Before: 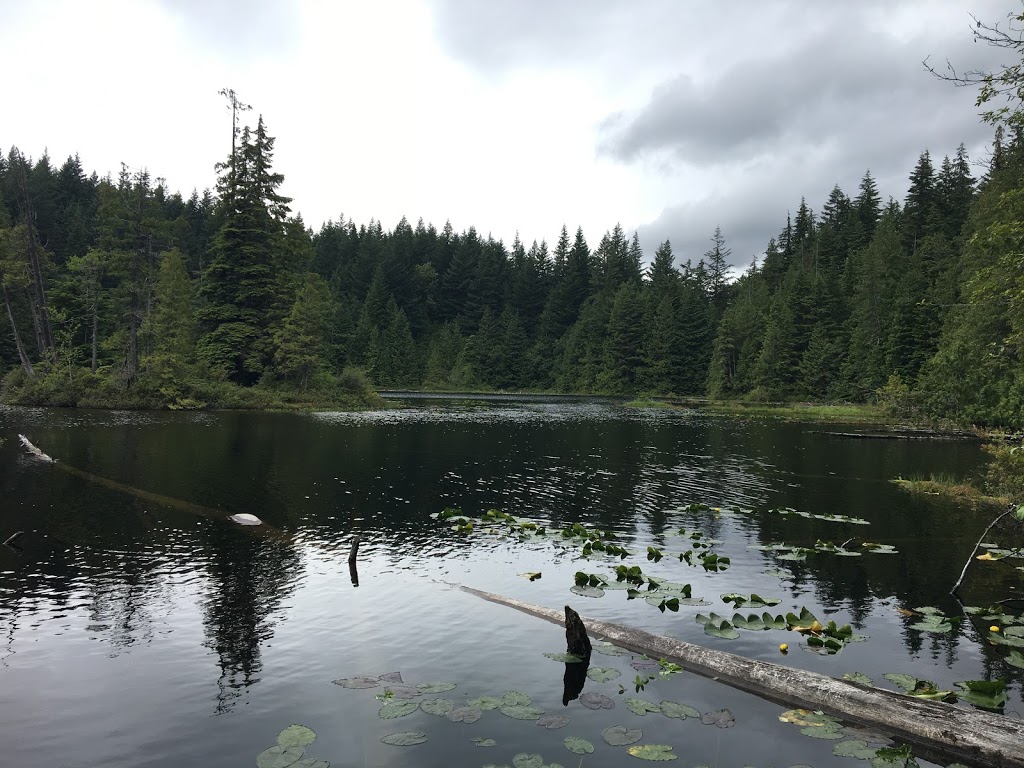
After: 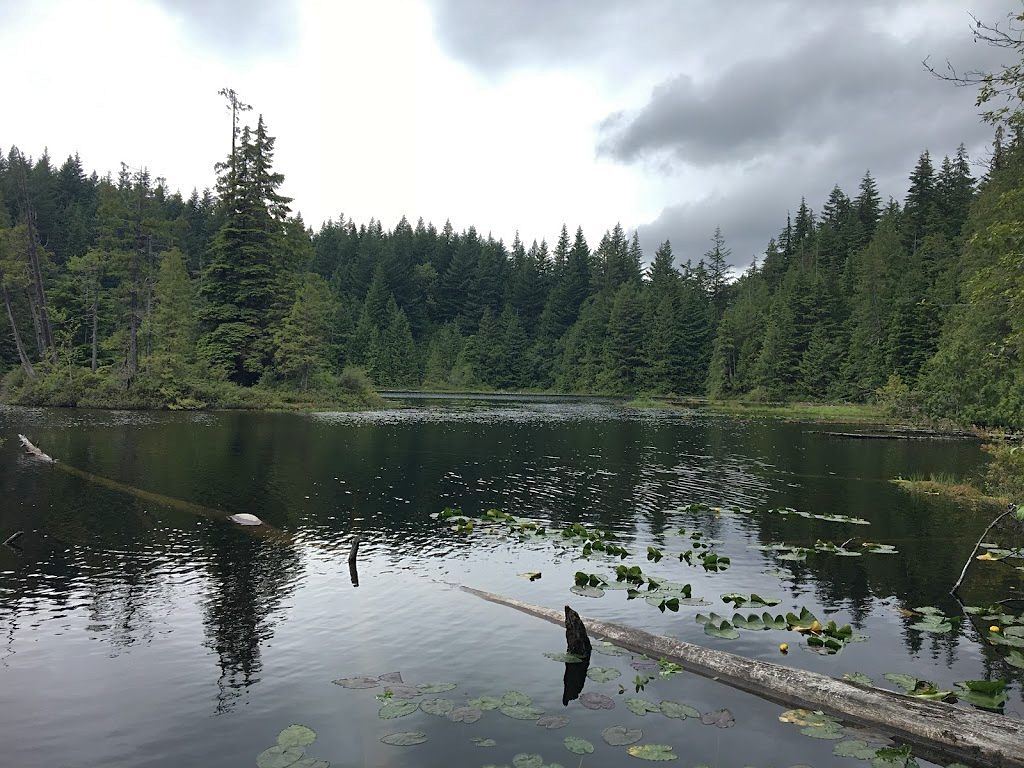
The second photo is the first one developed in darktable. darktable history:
shadows and highlights: on, module defaults
sharpen: amount 0.201
